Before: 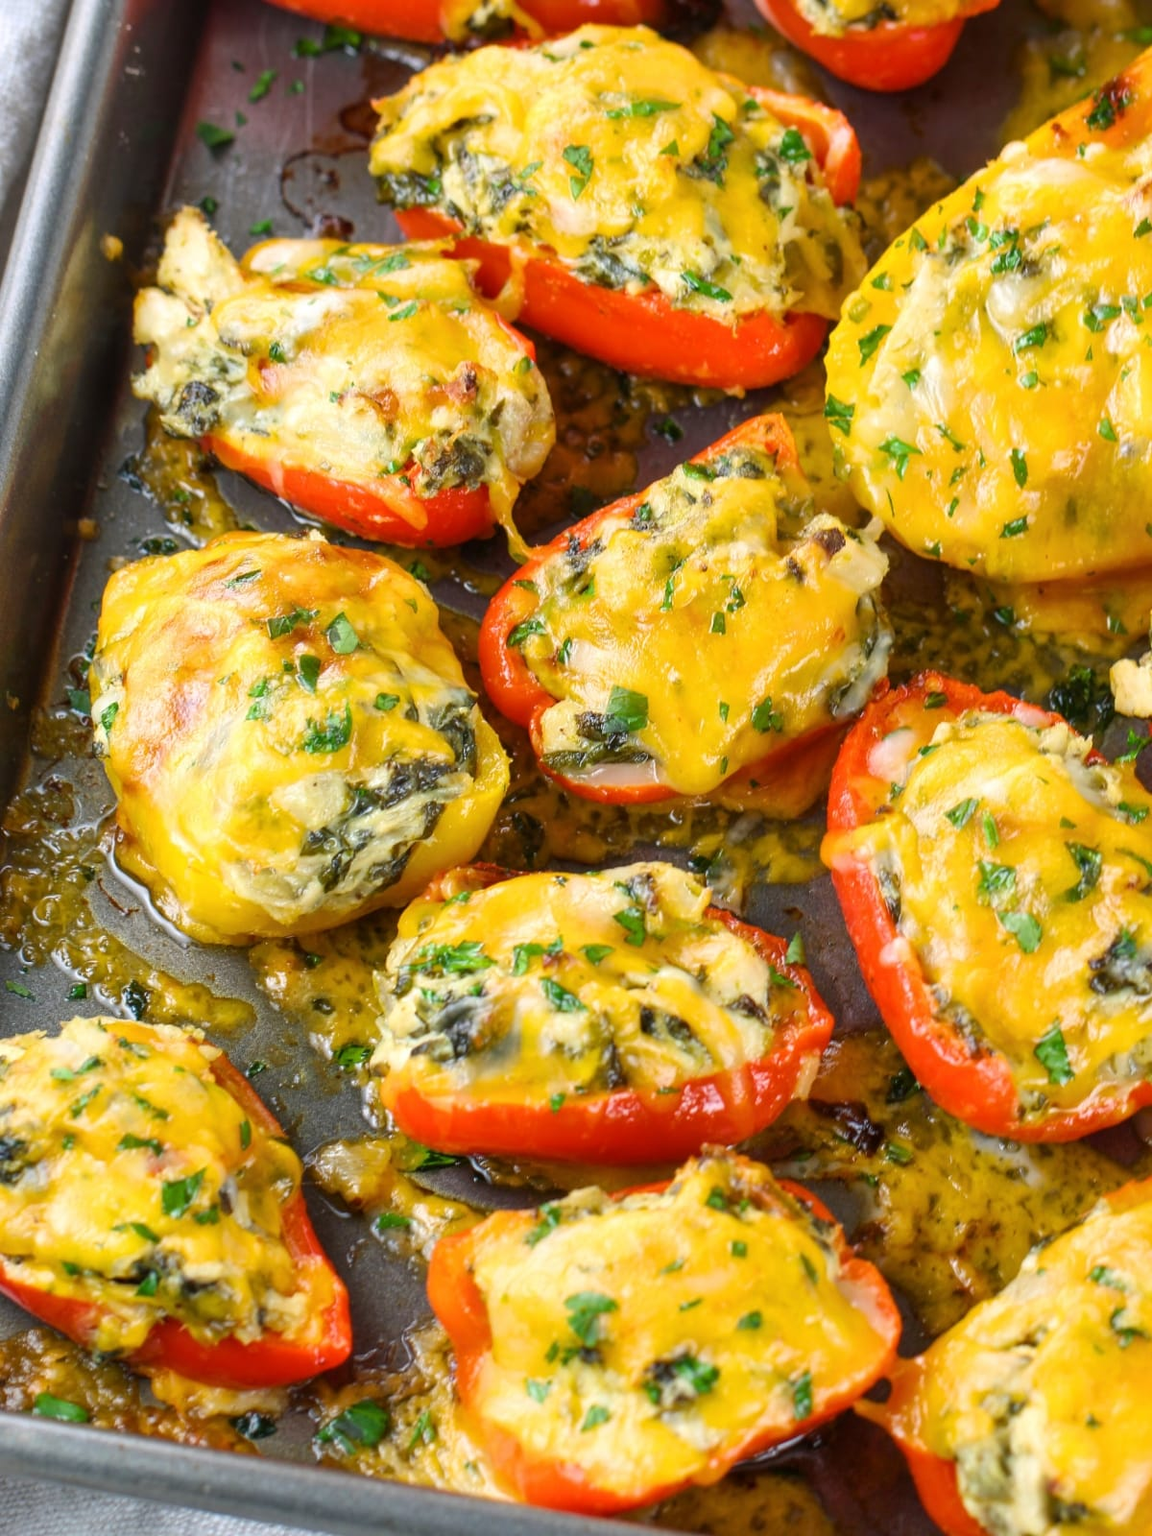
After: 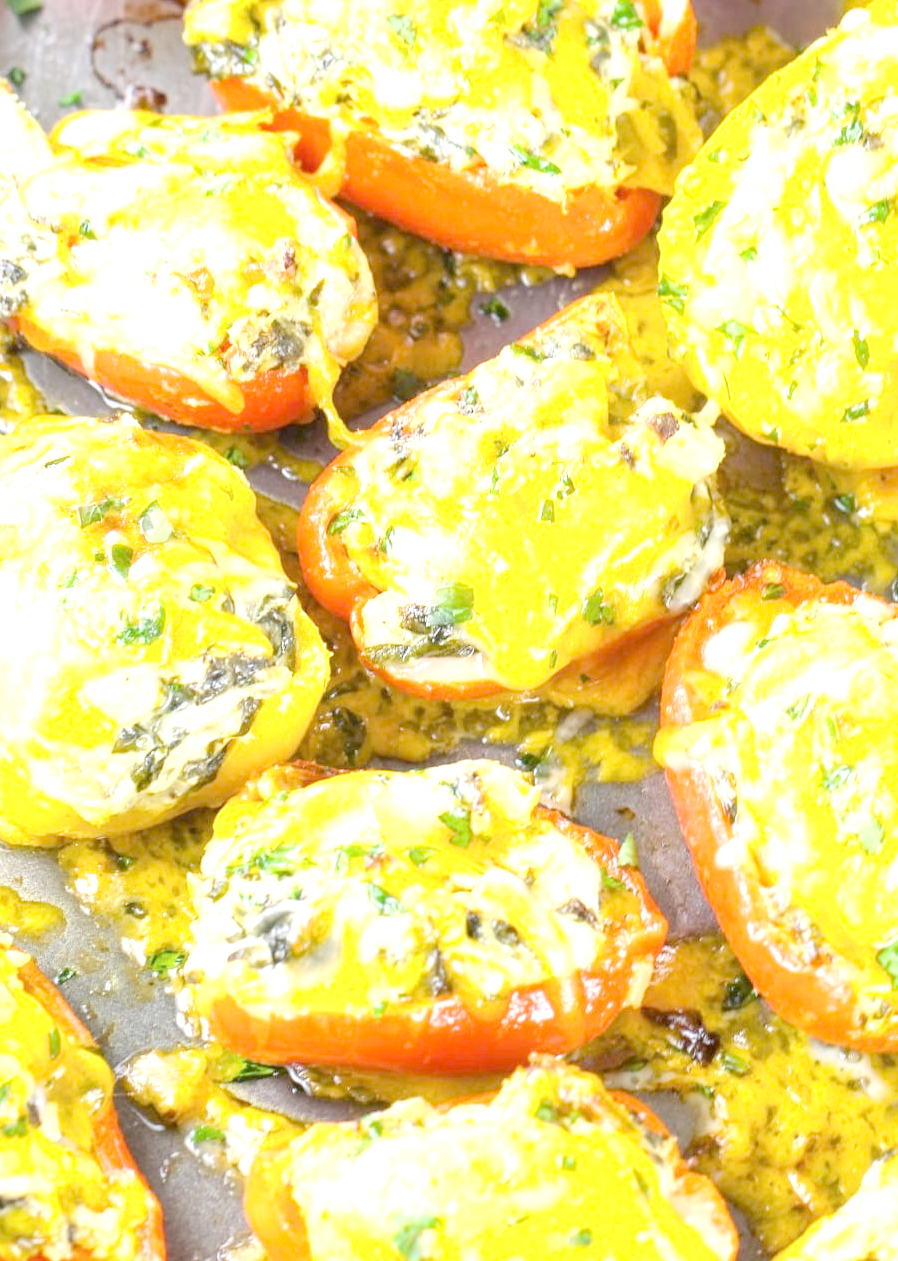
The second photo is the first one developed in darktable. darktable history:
crop: left 16.768%, top 8.653%, right 8.362%, bottom 12.485%
tone equalizer "contrast tone curve: medium": -8 EV -0.75 EV, -7 EV -0.7 EV, -6 EV -0.6 EV, -5 EV -0.4 EV, -3 EV 0.4 EV, -2 EV 0.6 EV, -1 EV 0.7 EV, +0 EV 0.75 EV, edges refinement/feathering 500, mask exposure compensation -1.57 EV, preserve details no
